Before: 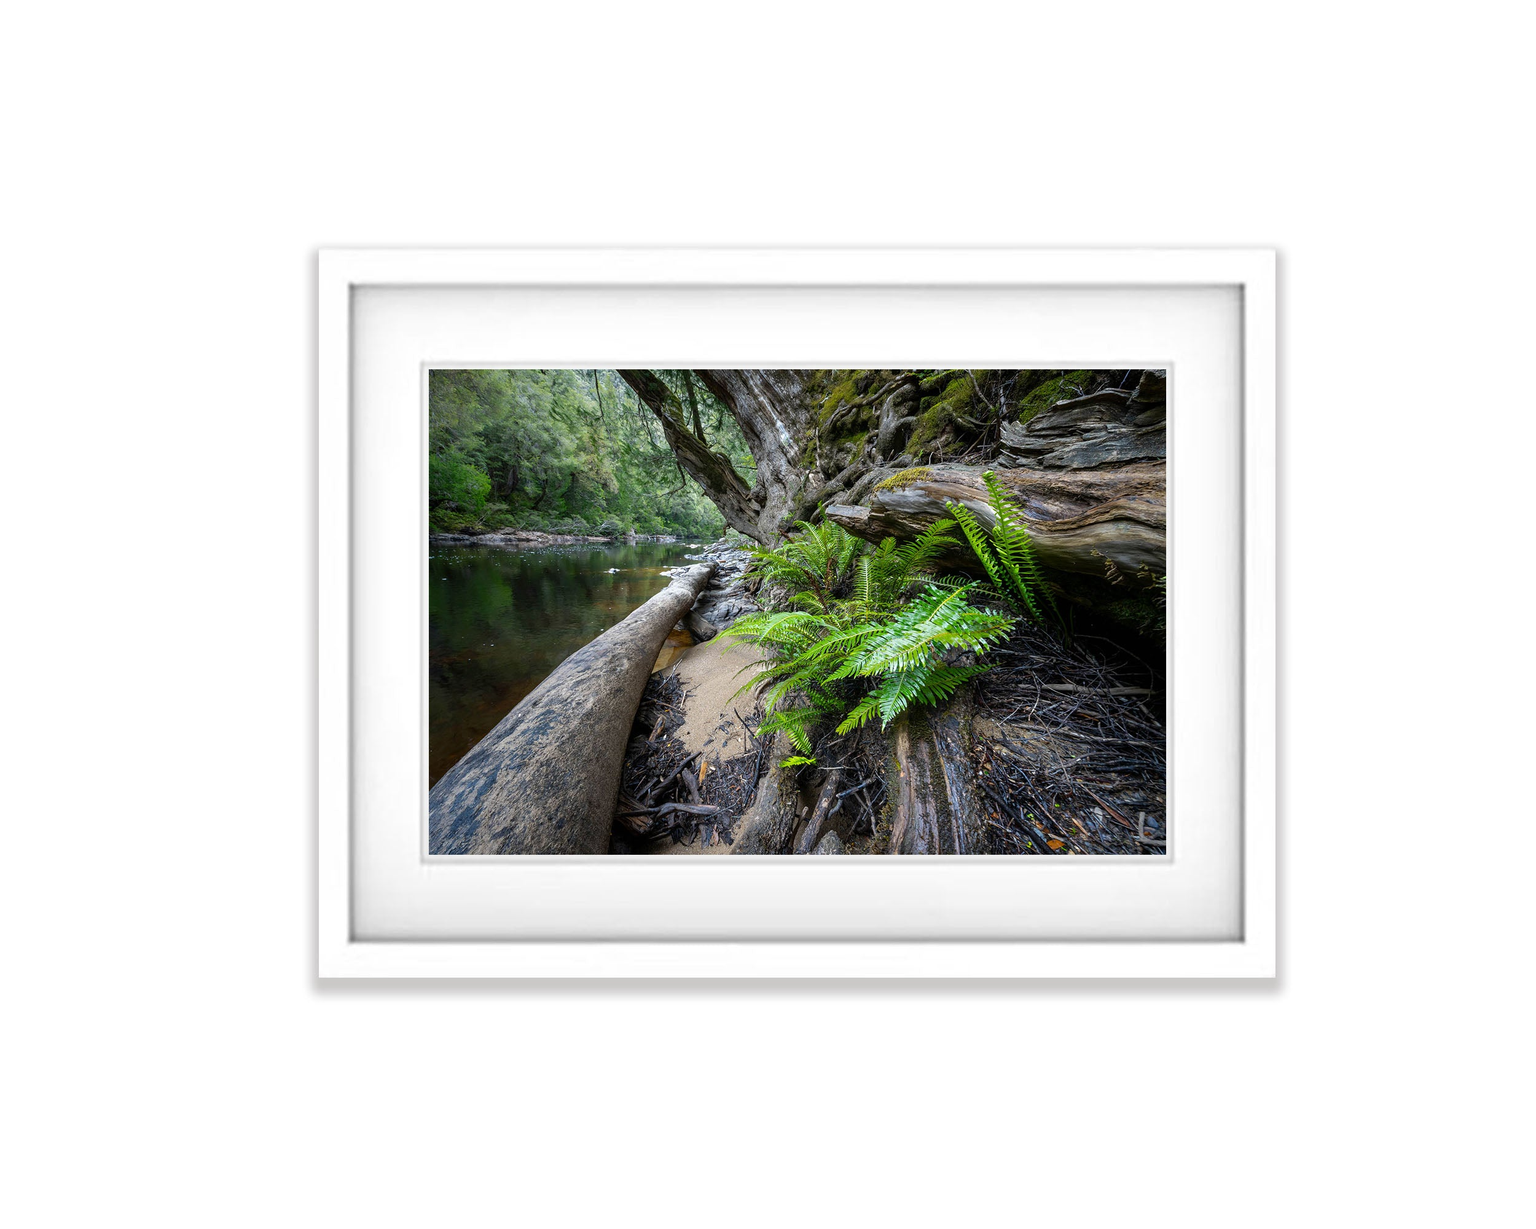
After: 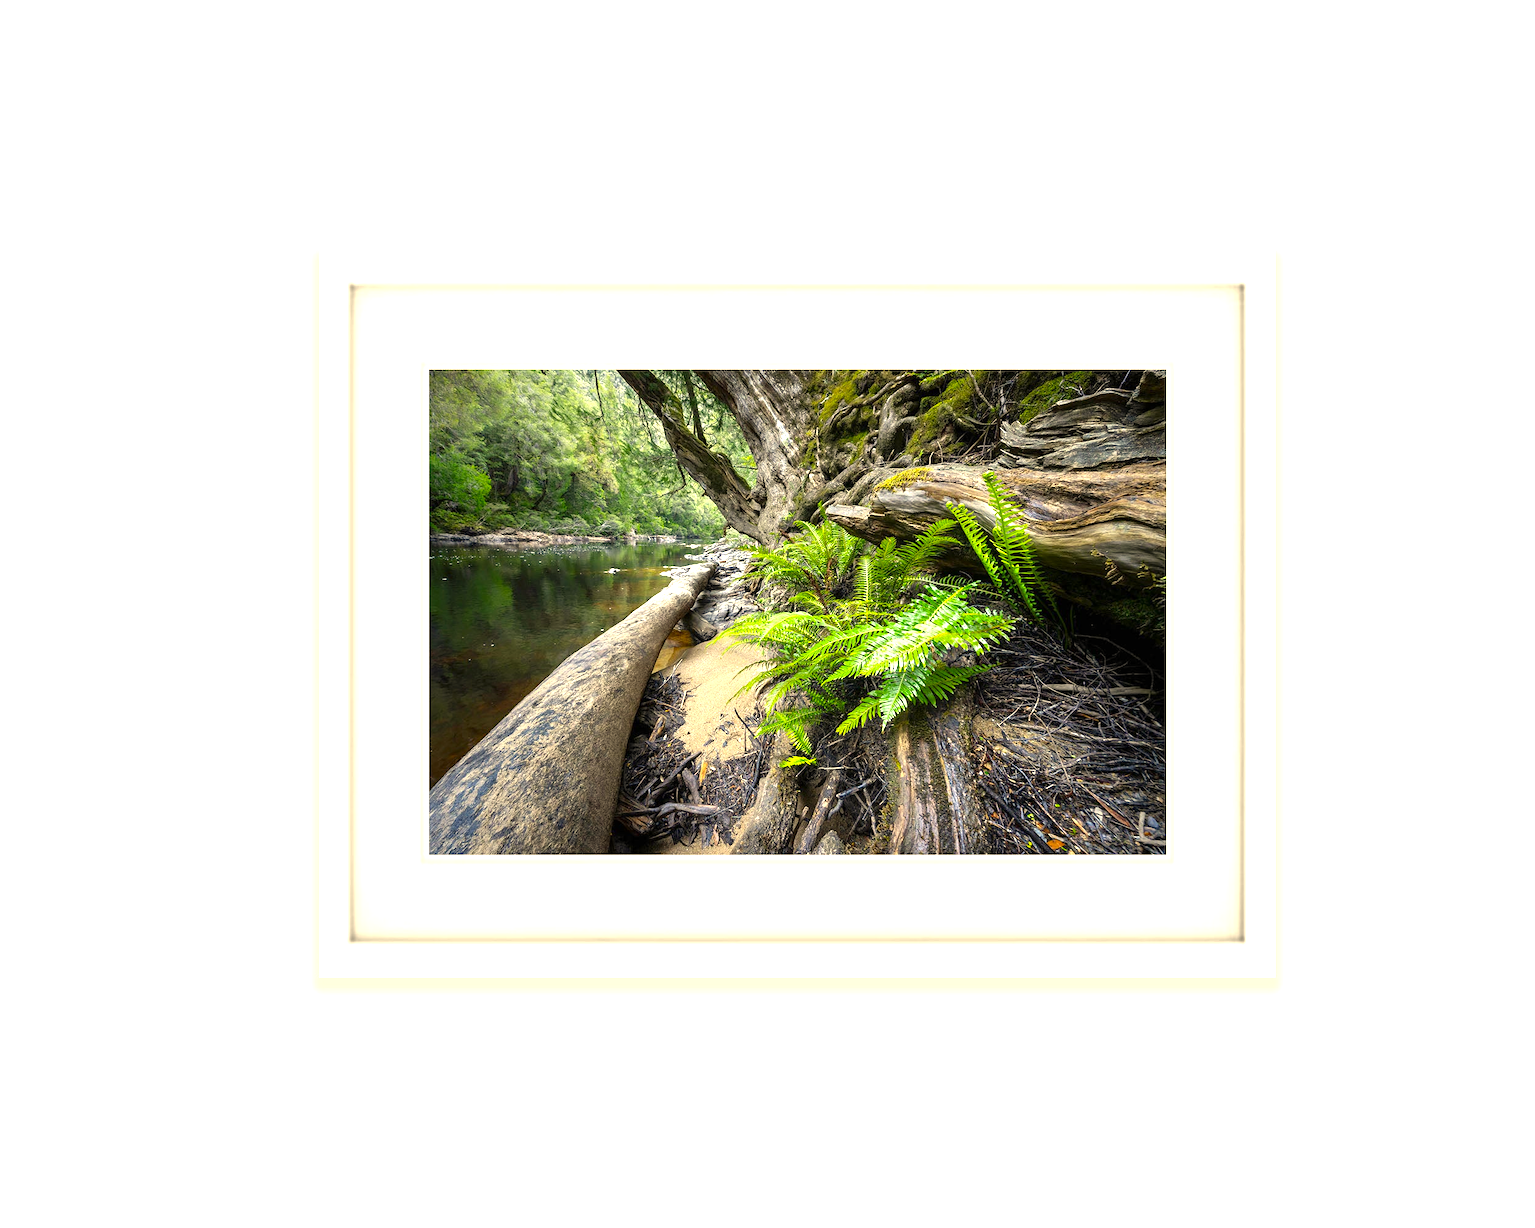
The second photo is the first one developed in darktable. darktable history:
exposure: exposure 1 EV, compensate highlight preservation false
color correction: highlights a* 2.72, highlights b* 22.8
